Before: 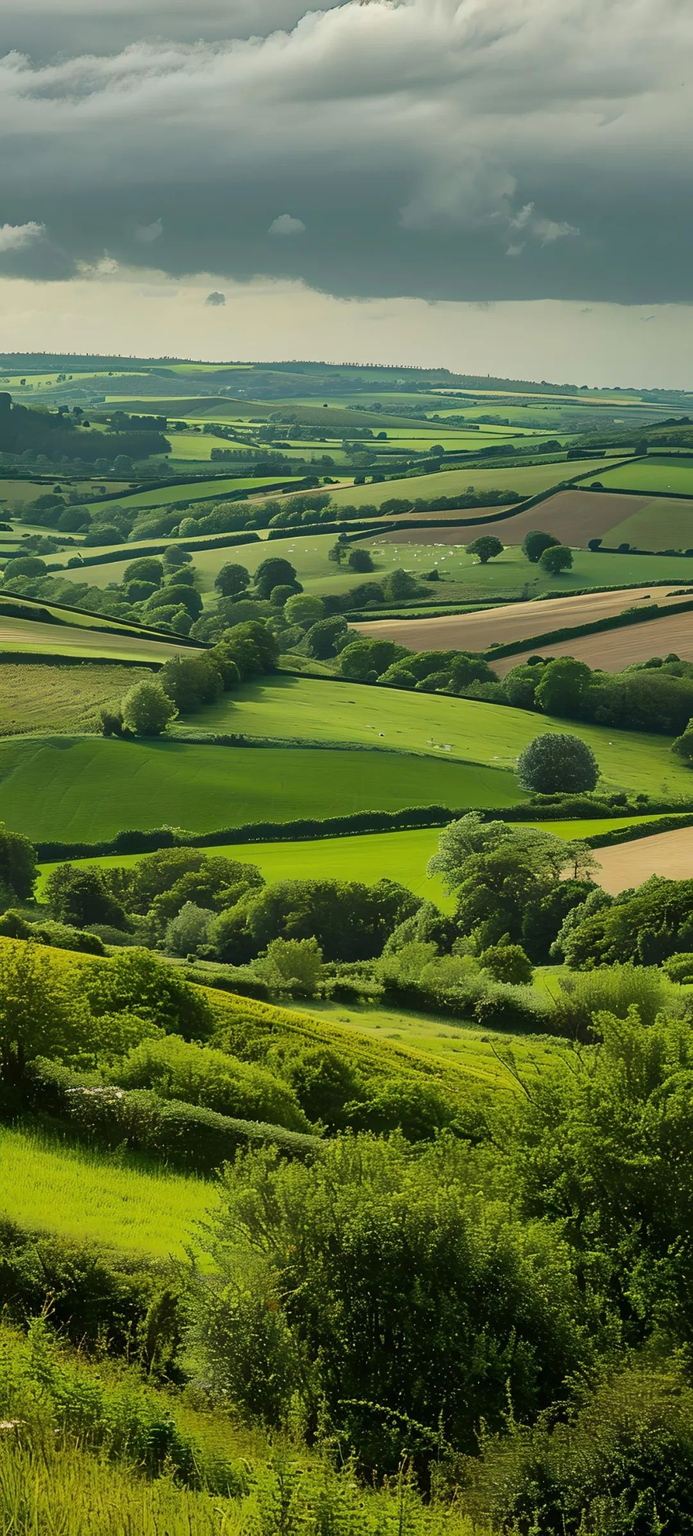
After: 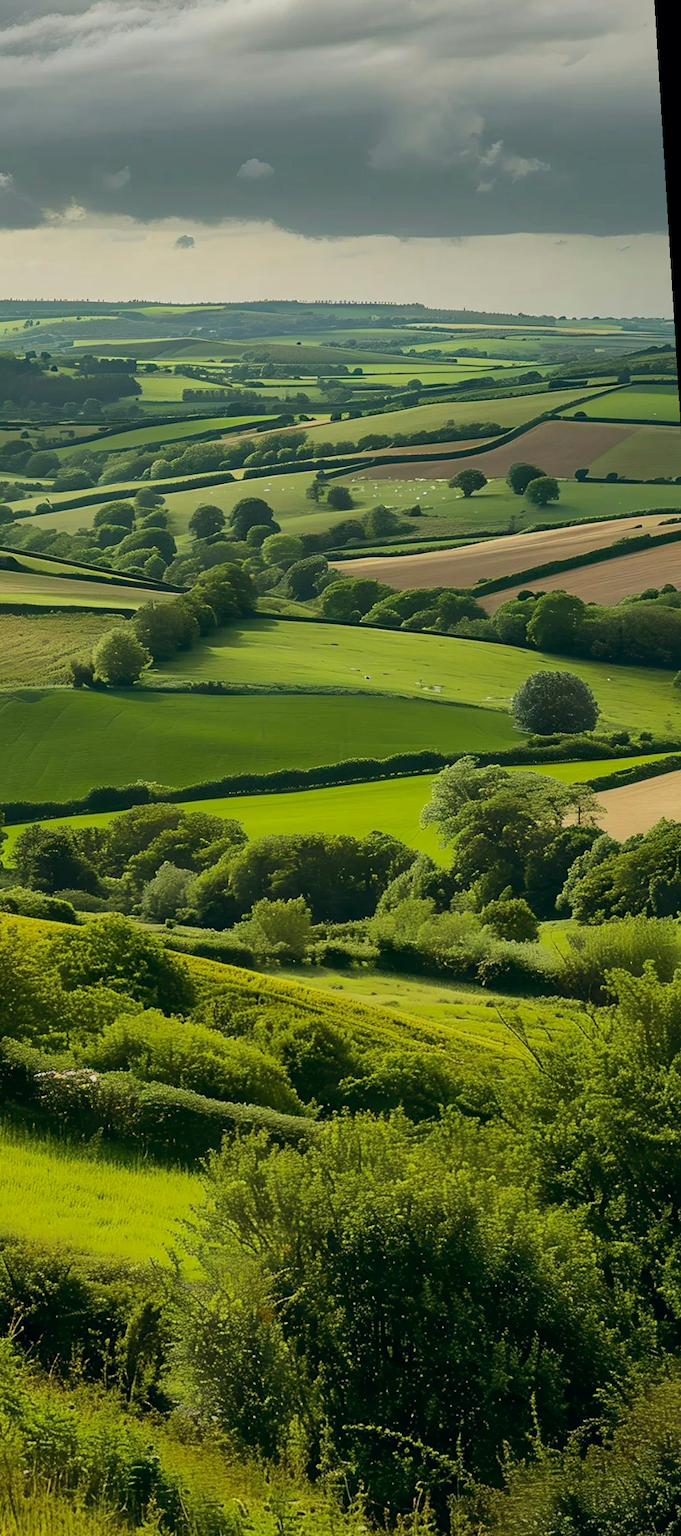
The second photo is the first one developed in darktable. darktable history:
color balance: lift [0.998, 0.998, 1.001, 1.002], gamma [0.995, 1.025, 0.992, 0.975], gain [0.995, 1.02, 0.997, 0.98]
rotate and perspective: rotation -1.68°, lens shift (vertical) -0.146, crop left 0.049, crop right 0.912, crop top 0.032, crop bottom 0.96
white balance: red 0.982, blue 1.018
